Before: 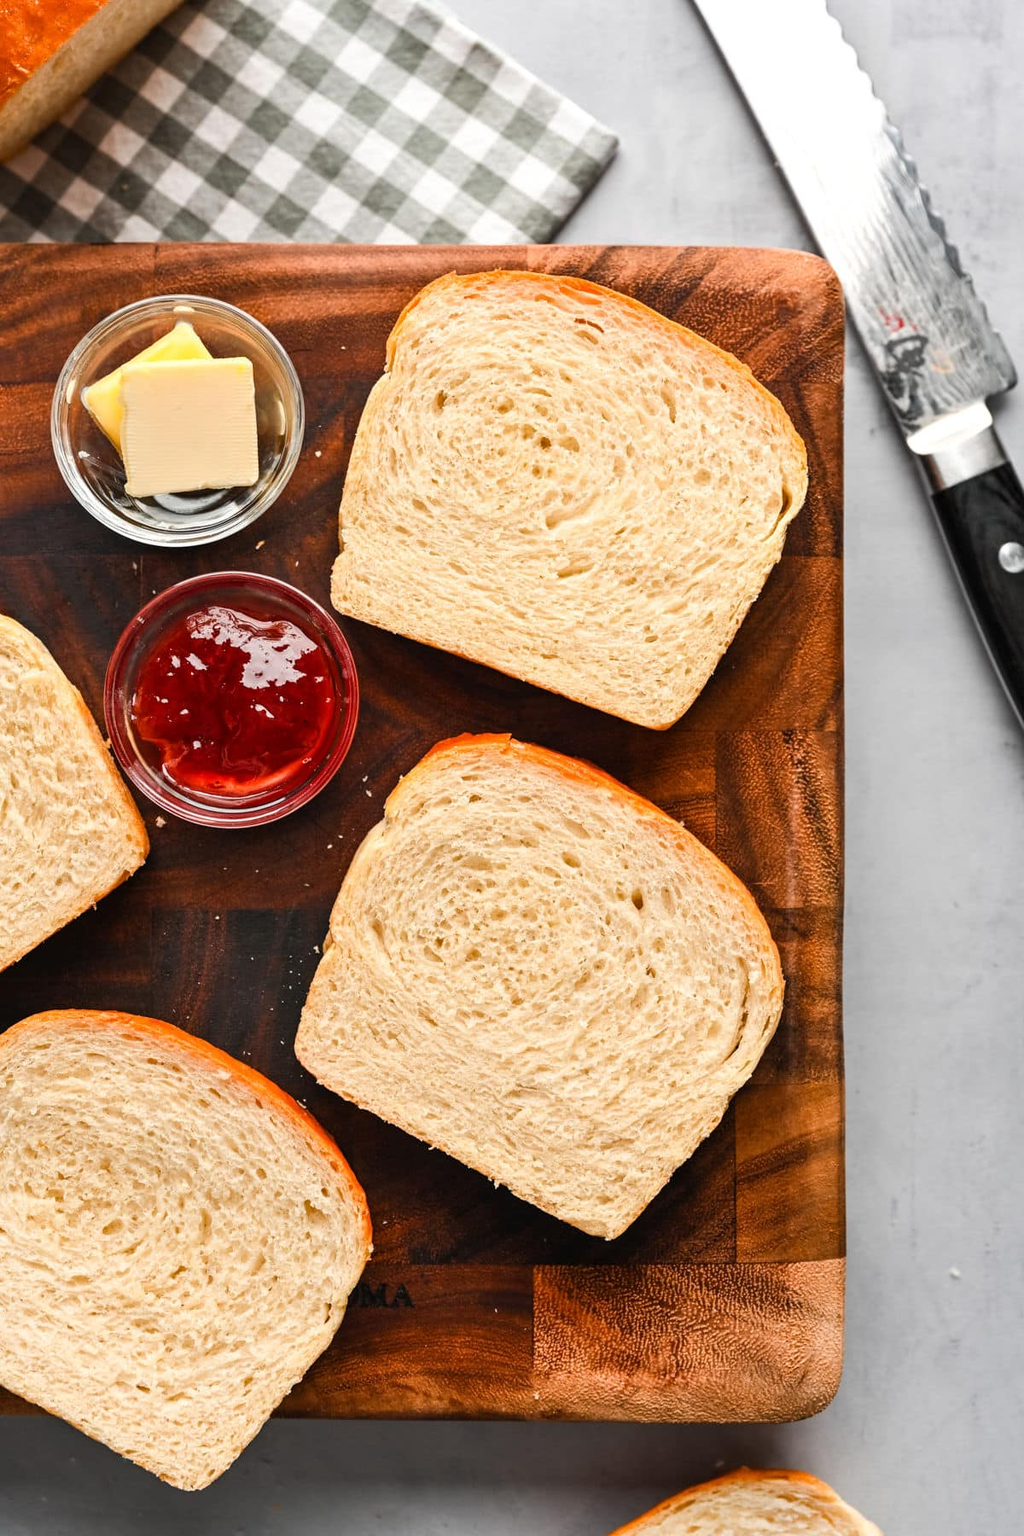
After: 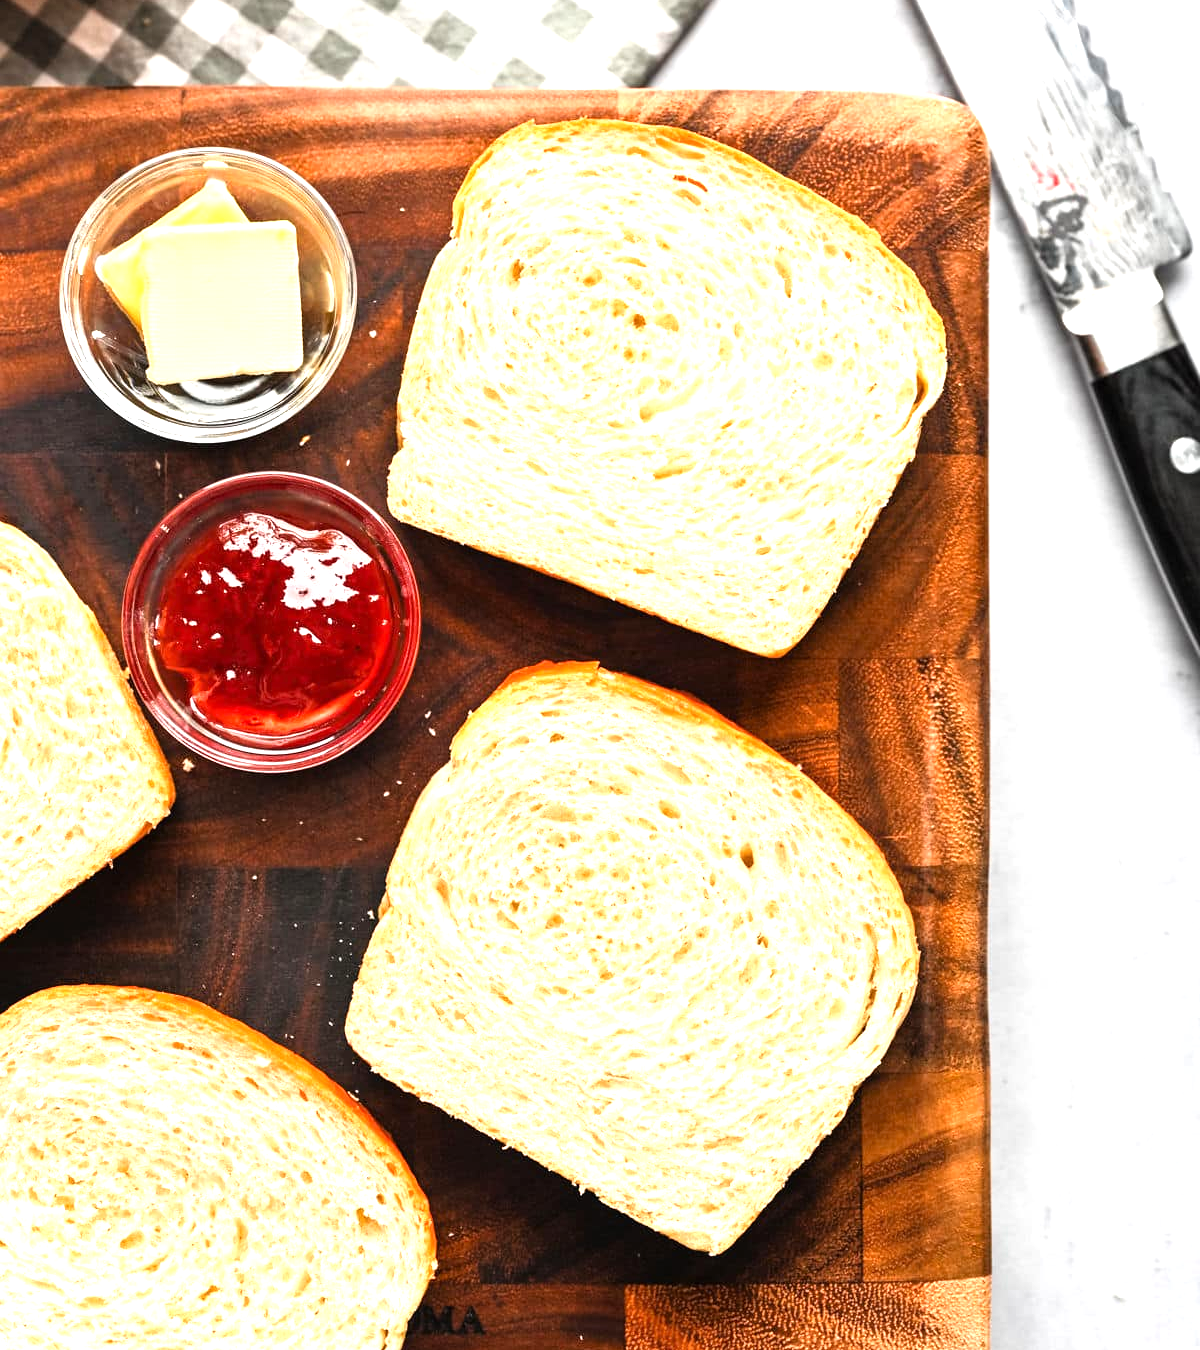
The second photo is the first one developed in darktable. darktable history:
tone equalizer: -8 EV -0.377 EV, -7 EV -0.378 EV, -6 EV -0.368 EV, -5 EV -0.262 EV, -3 EV 0.244 EV, -2 EV 0.35 EV, -1 EV 0.381 EV, +0 EV 0.41 EV
exposure: exposure 0.657 EV, compensate exposure bias true, compensate highlight preservation false
crop: top 11.034%, bottom 13.951%
